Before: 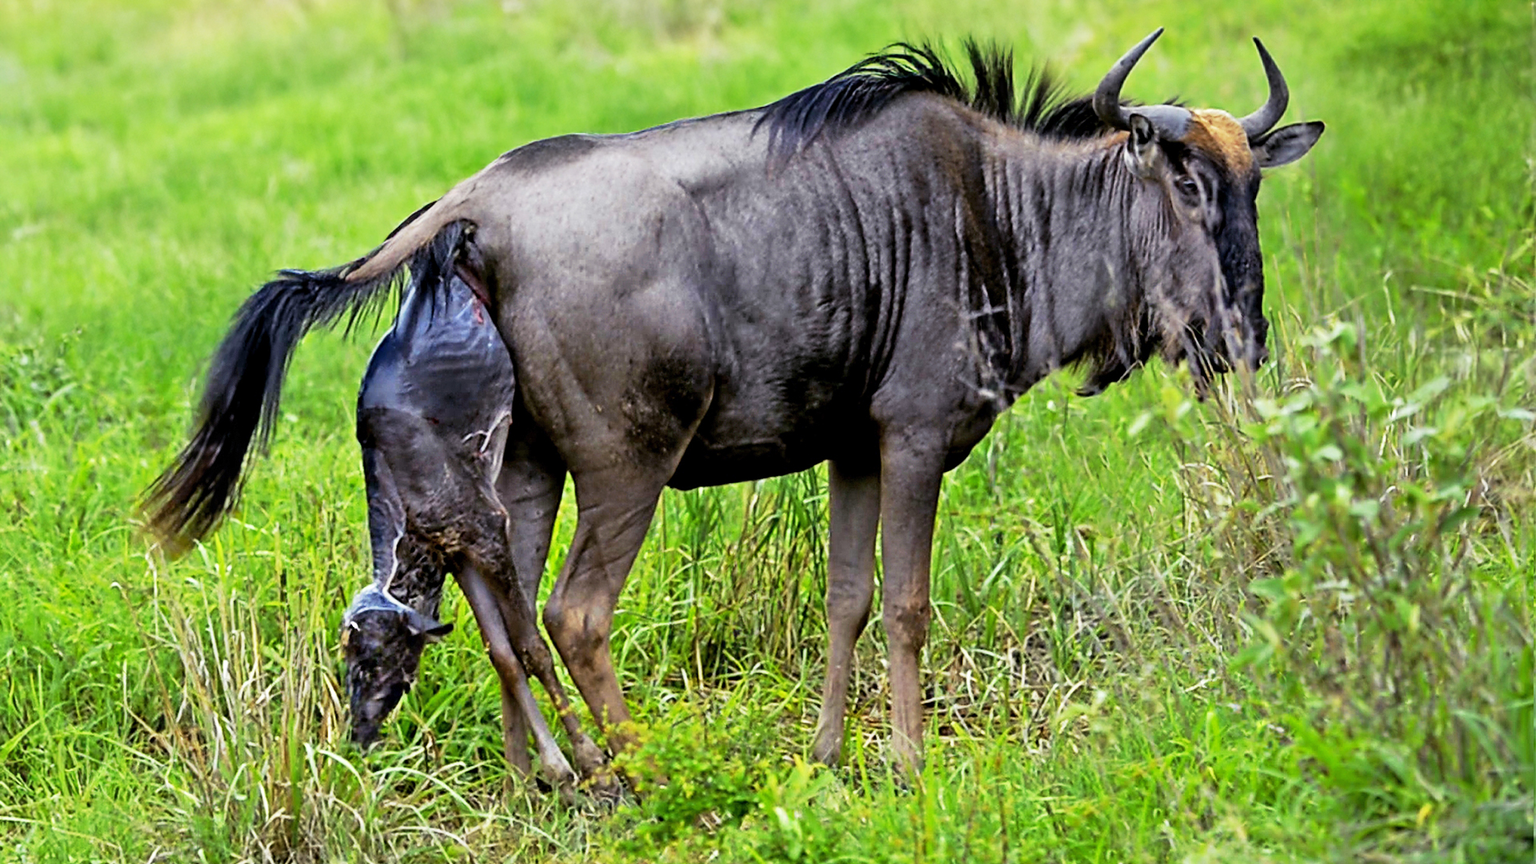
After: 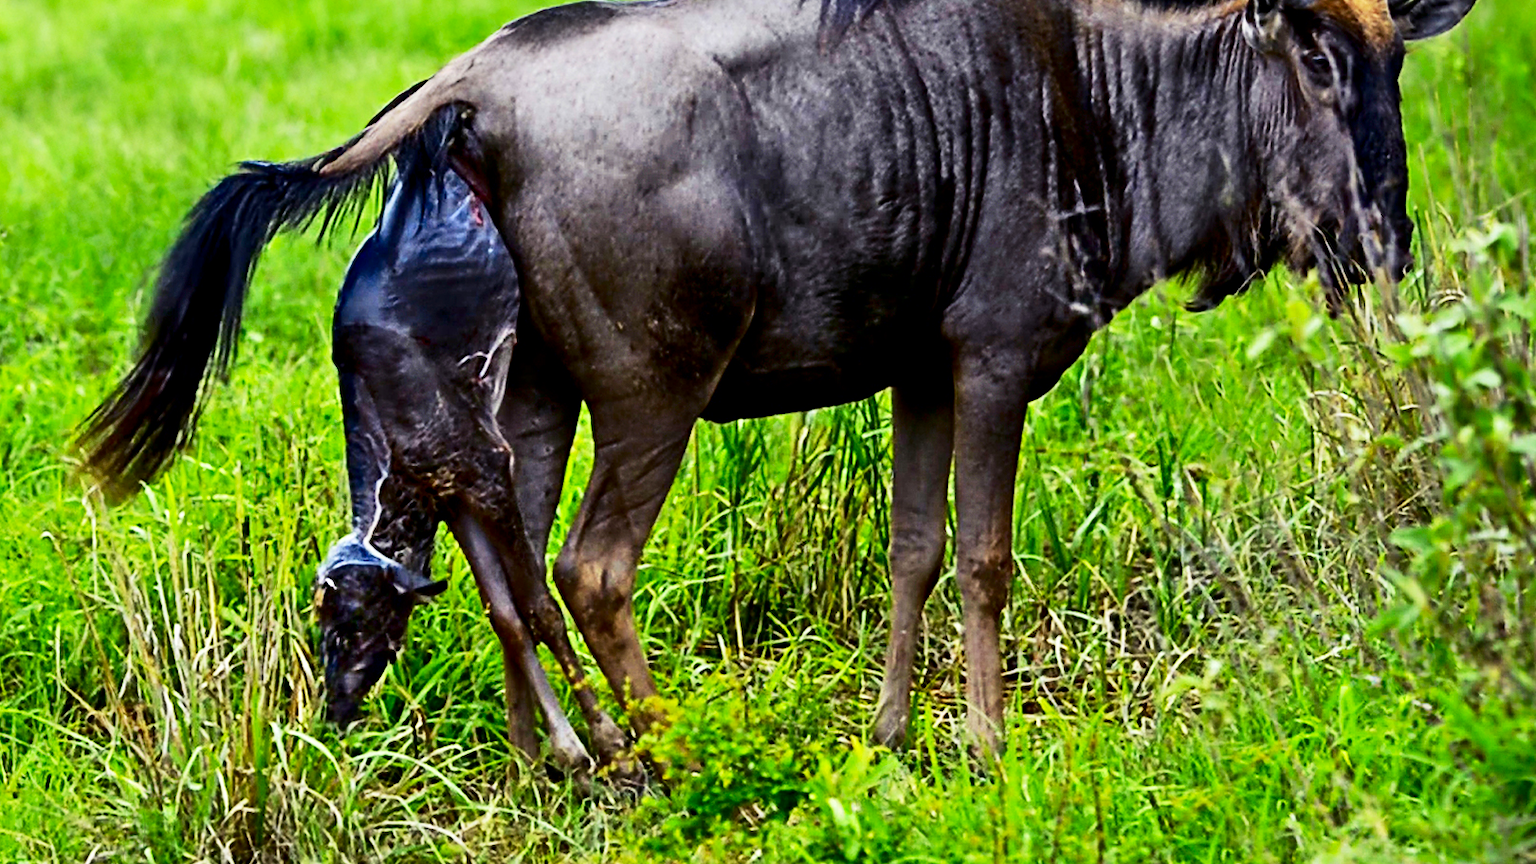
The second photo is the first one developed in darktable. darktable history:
crop and rotate: left 4.968%, top 15.49%, right 10.64%
contrast brightness saturation: contrast 0.221, brightness -0.192, saturation 0.231
